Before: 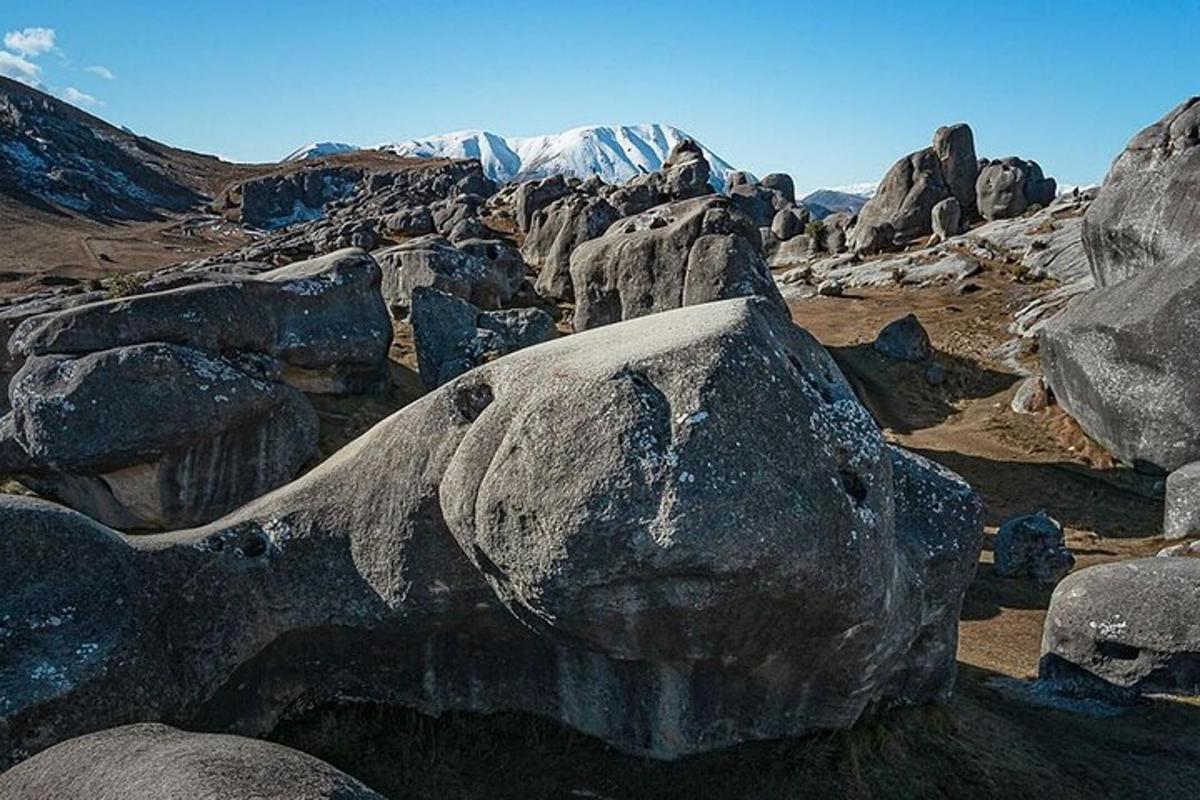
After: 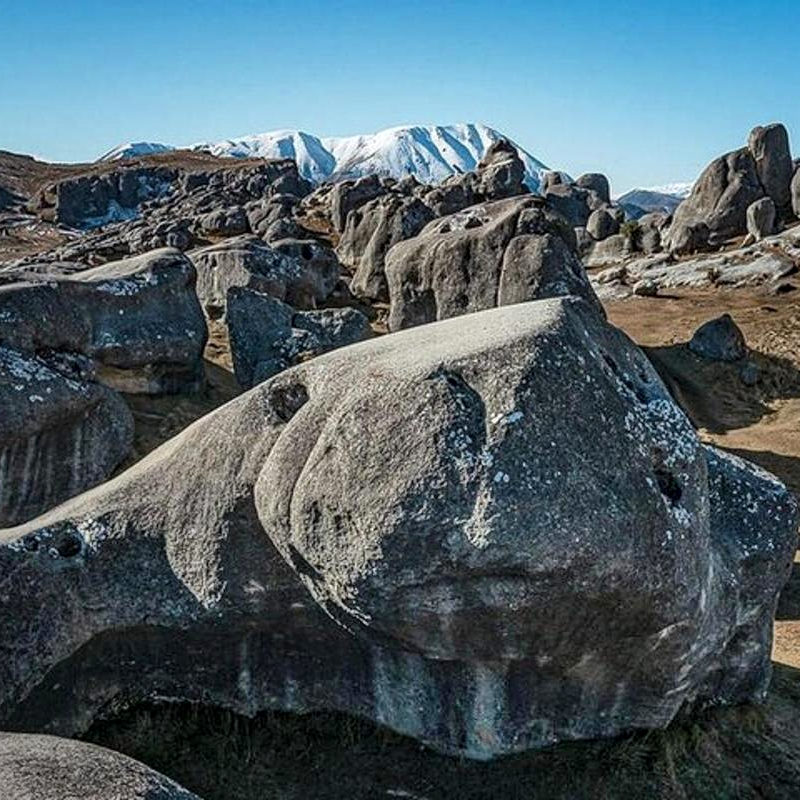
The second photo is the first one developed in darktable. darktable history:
local contrast: on, module defaults
shadows and highlights: soften with gaussian
crop and rotate: left 15.446%, right 17.836%
